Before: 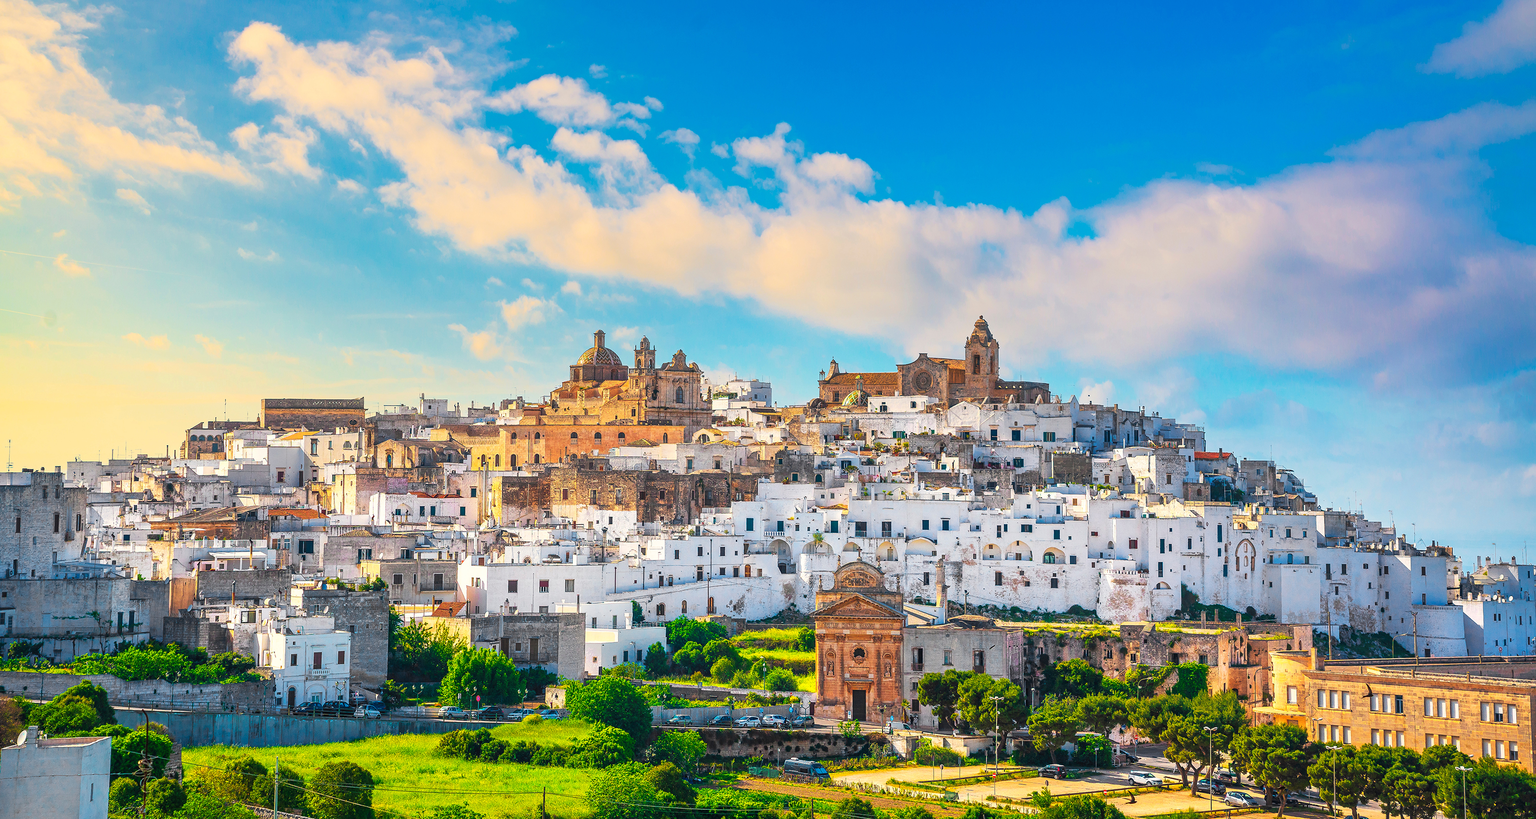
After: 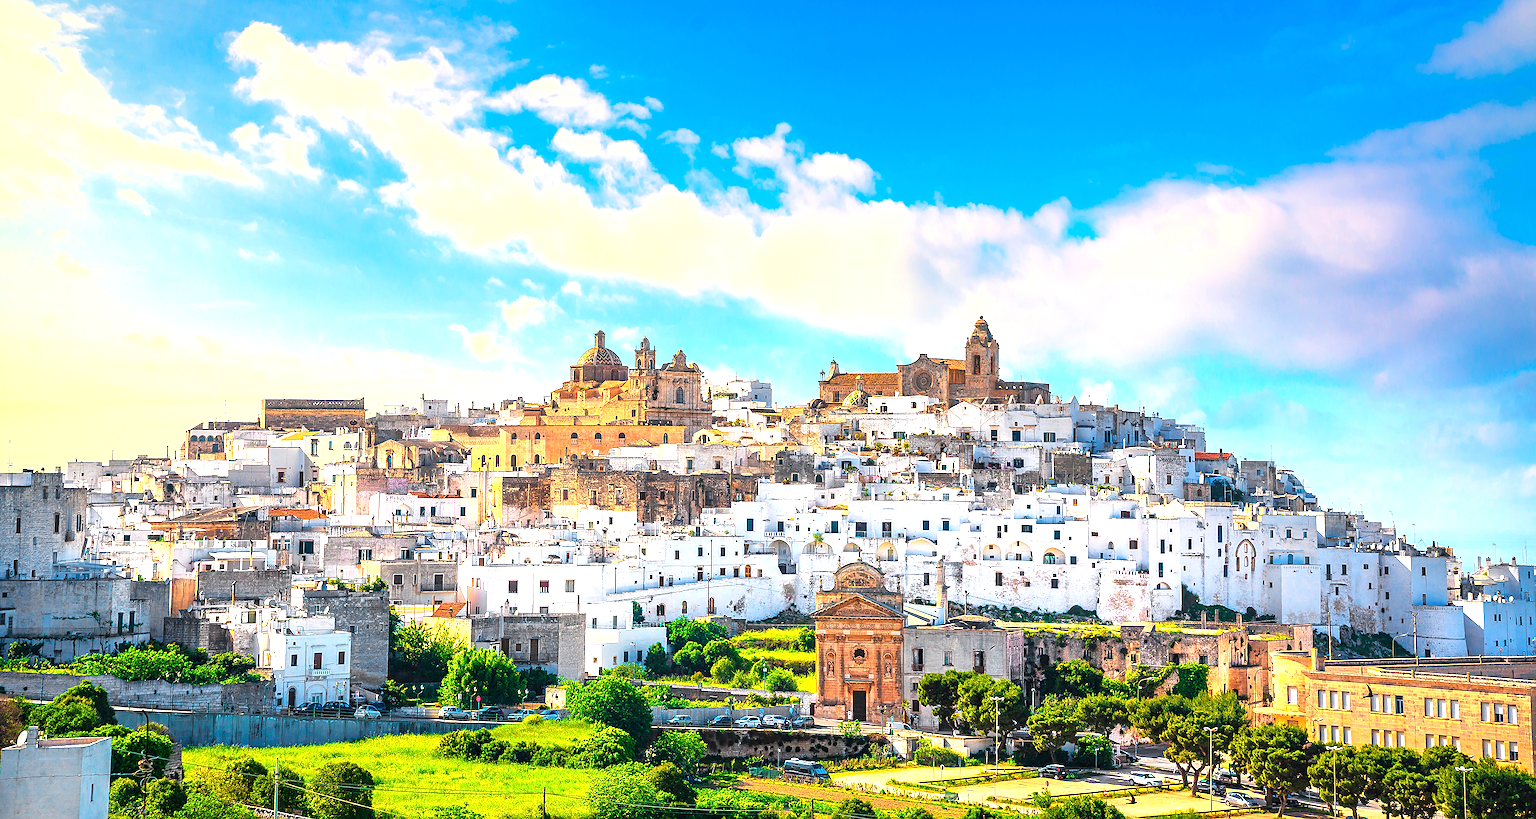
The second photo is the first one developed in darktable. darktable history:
tone equalizer: -8 EV -0.762 EV, -7 EV -0.718 EV, -6 EV -0.598 EV, -5 EV -0.396 EV, -3 EV 0.383 EV, -2 EV 0.6 EV, -1 EV 0.701 EV, +0 EV 0.773 EV, mask exposure compensation -0.488 EV
sharpen: radius 1.894, amount 0.4, threshold 1.661
